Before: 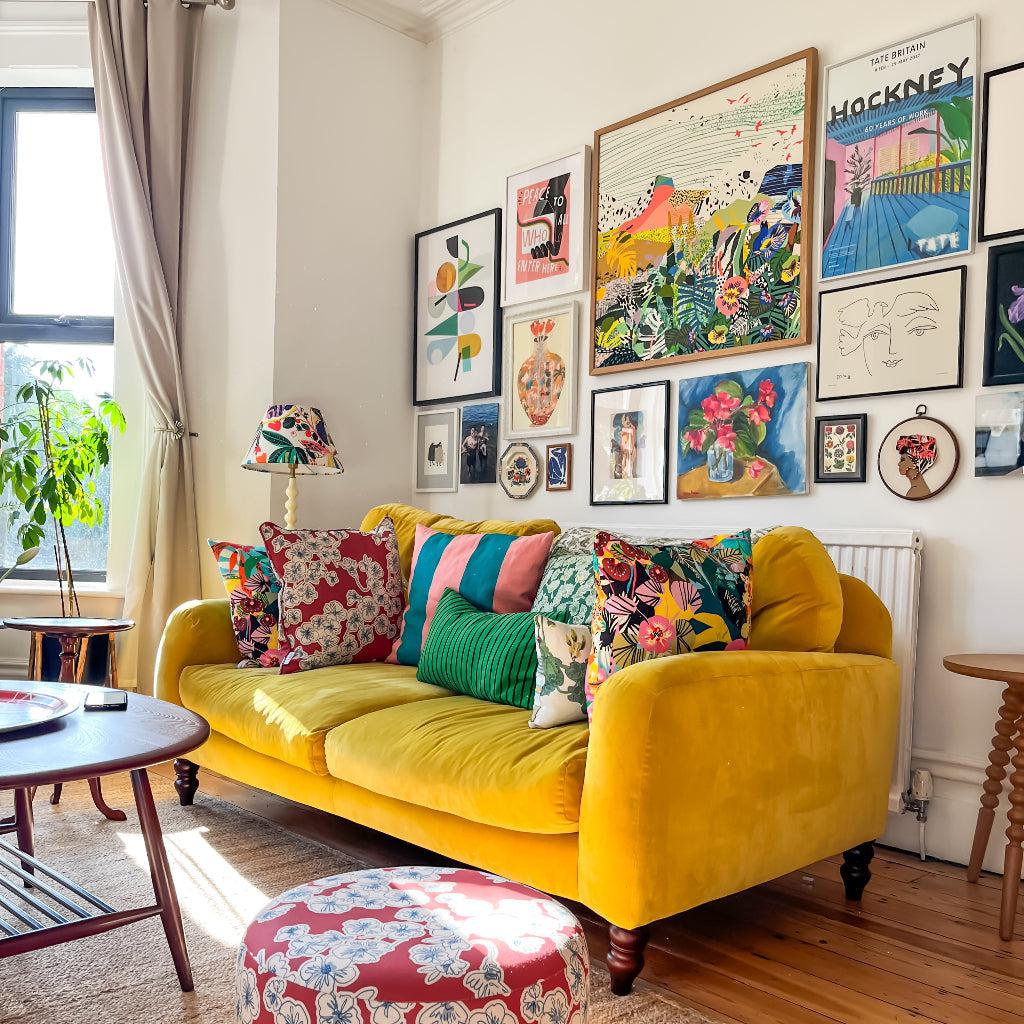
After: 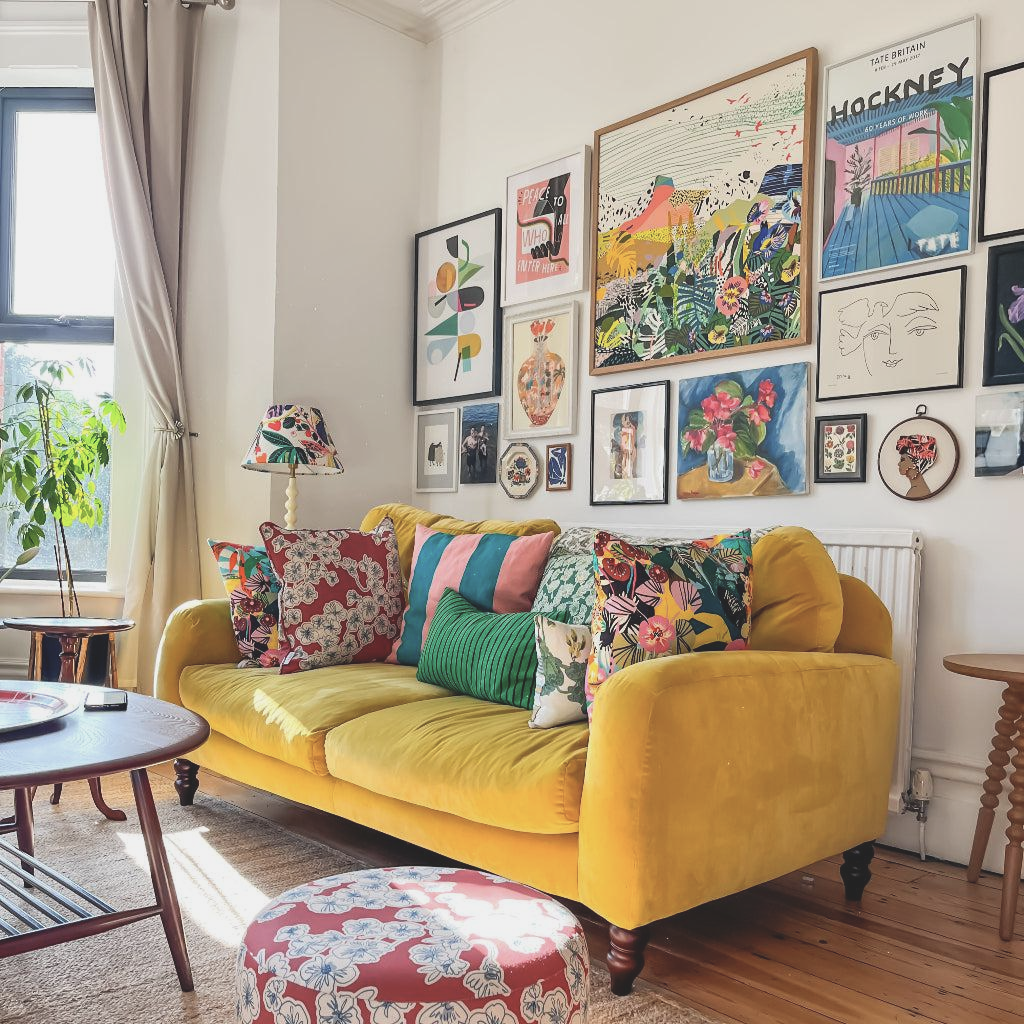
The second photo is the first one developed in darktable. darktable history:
tone equalizer: on, module defaults
color balance: lift [1.01, 1, 1, 1], gamma [1.097, 1, 1, 1], gain [0.85, 1, 1, 1]
color correction: saturation 0.85
